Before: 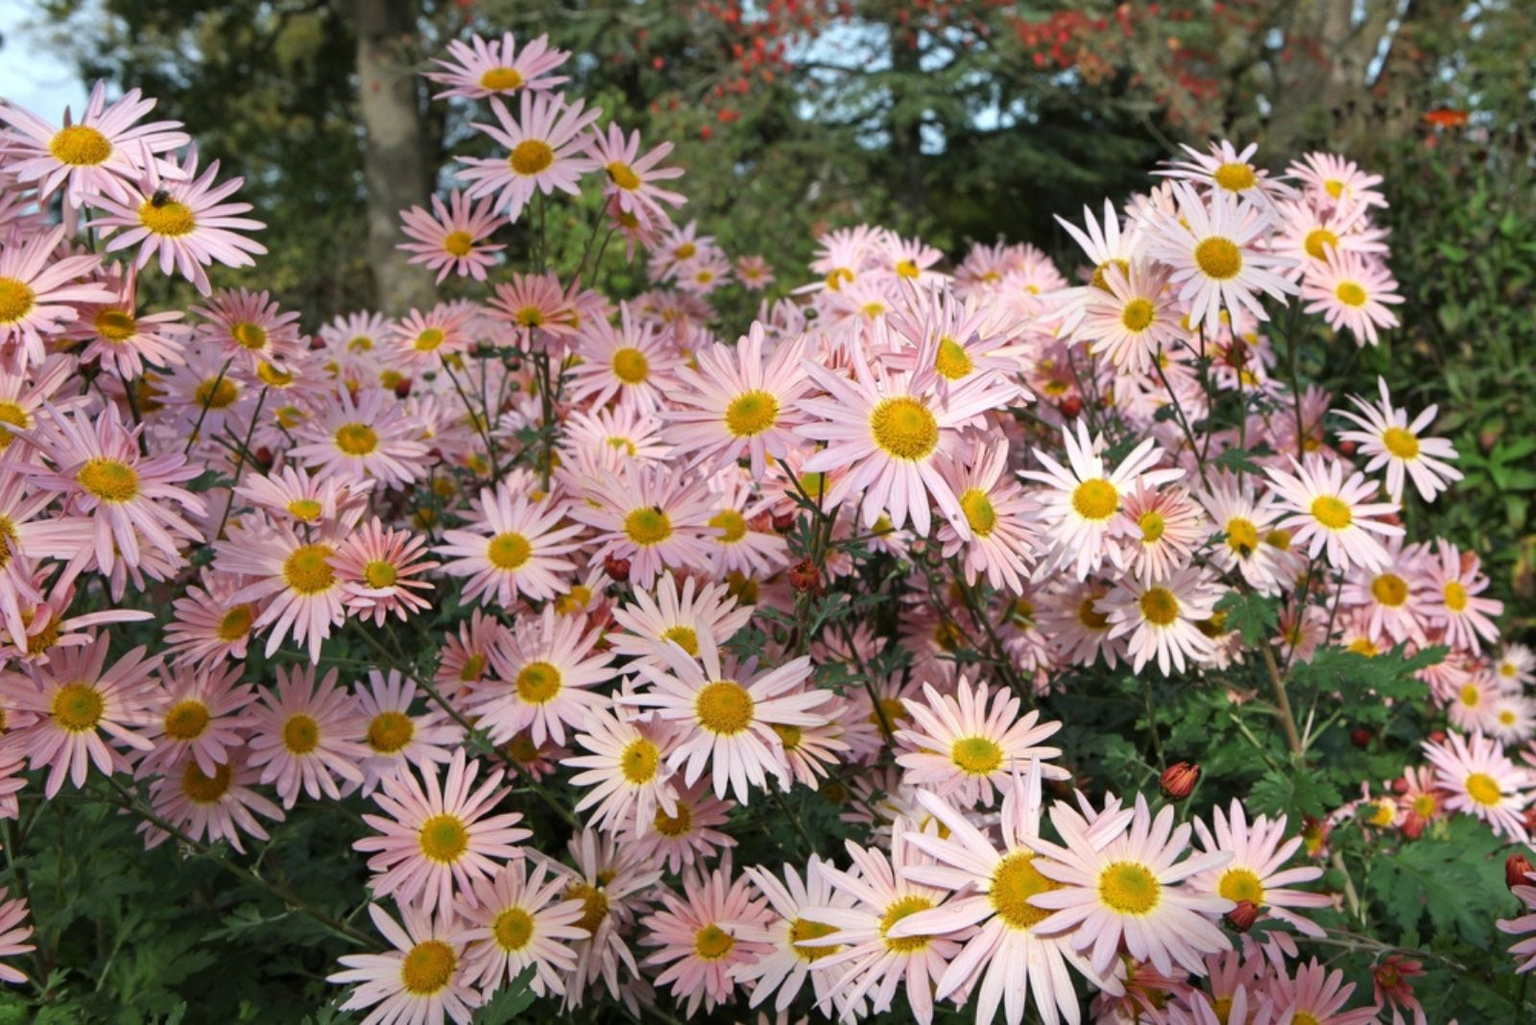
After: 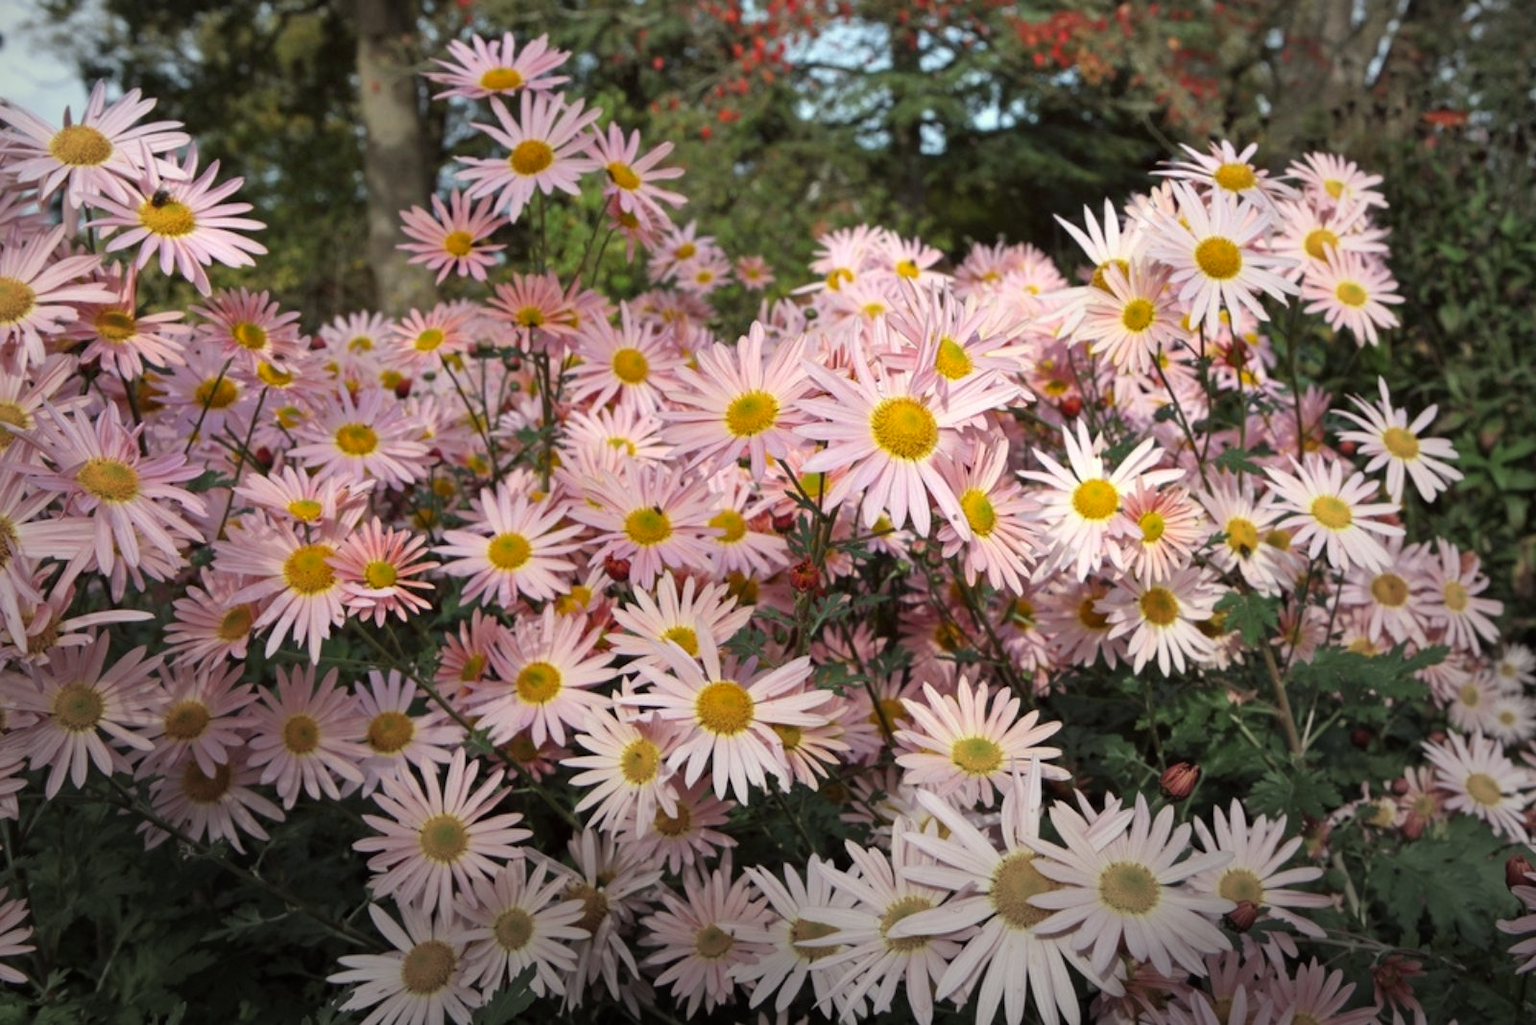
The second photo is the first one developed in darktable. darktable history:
color correction: highlights a* -1.01, highlights b* 4.55, shadows a* 3.6
vignetting: fall-off start 70.48%, center (-0.056, -0.358), width/height ratio 1.333, unbound false
